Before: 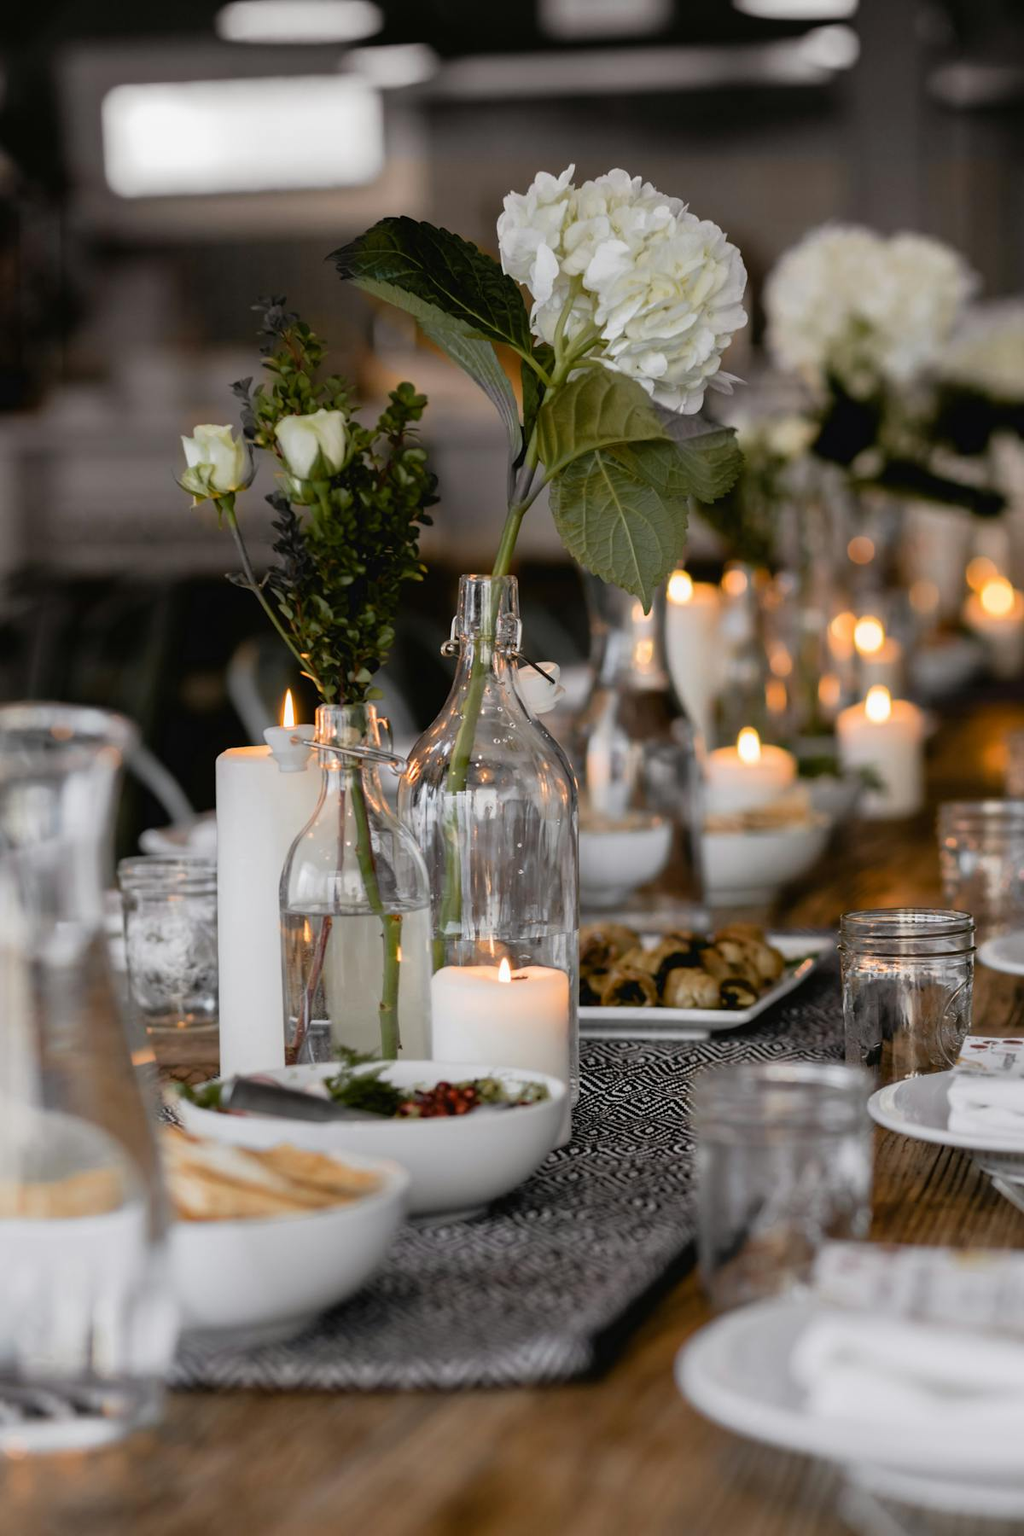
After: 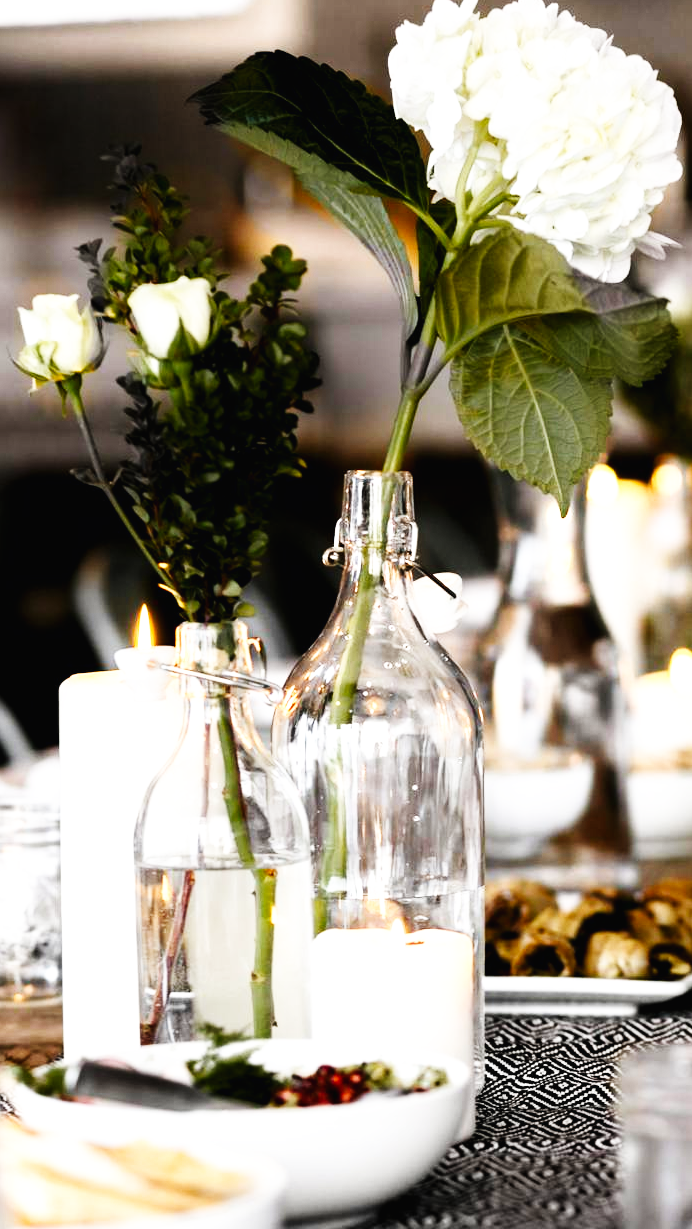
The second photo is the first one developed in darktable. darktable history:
base curve: curves: ch0 [(0, 0.003) (0.001, 0.002) (0.006, 0.004) (0.02, 0.022) (0.048, 0.086) (0.094, 0.234) (0.162, 0.431) (0.258, 0.629) (0.385, 0.8) (0.548, 0.918) (0.751, 0.988) (1, 1)], preserve colors none
tone equalizer: -8 EV -1.07 EV, -7 EV -1.05 EV, -6 EV -0.883 EV, -5 EV -0.572 EV, -3 EV 0.556 EV, -2 EV 0.881 EV, -1 EV 0.997 EV, +0 EV 1.06 EV, edges refinement/feathering 500, mask exposure compensation -1.57 EV, preserve details guided filter
crop: left 16.177%, top 11.28%, right 26.092%, bottom 20.404%
